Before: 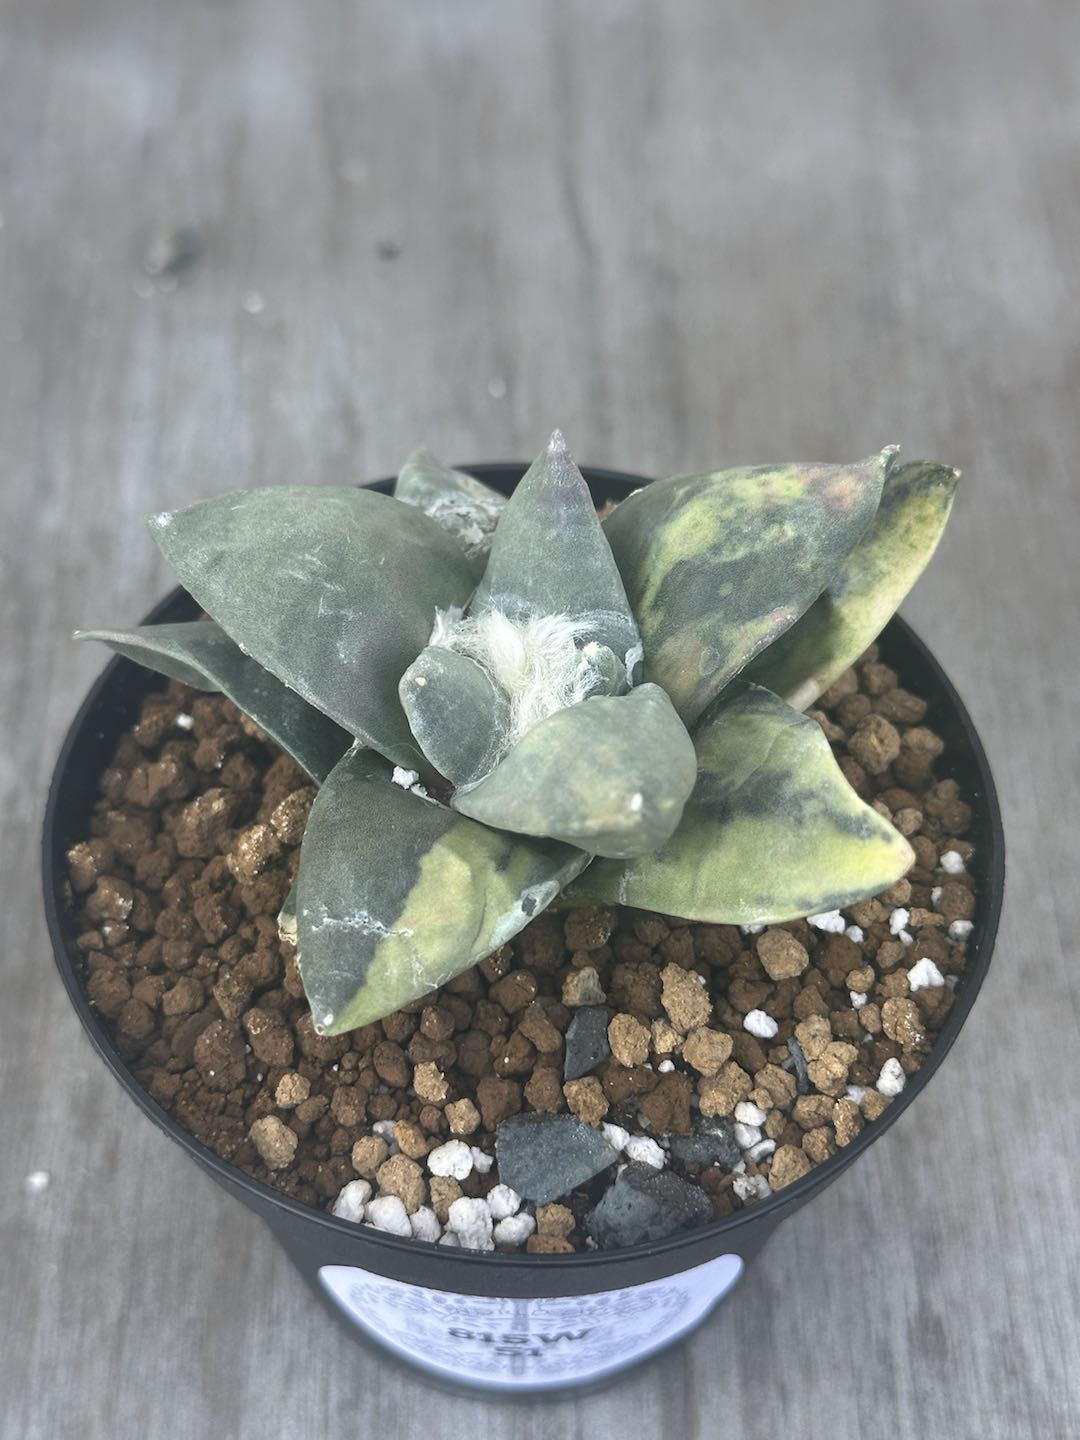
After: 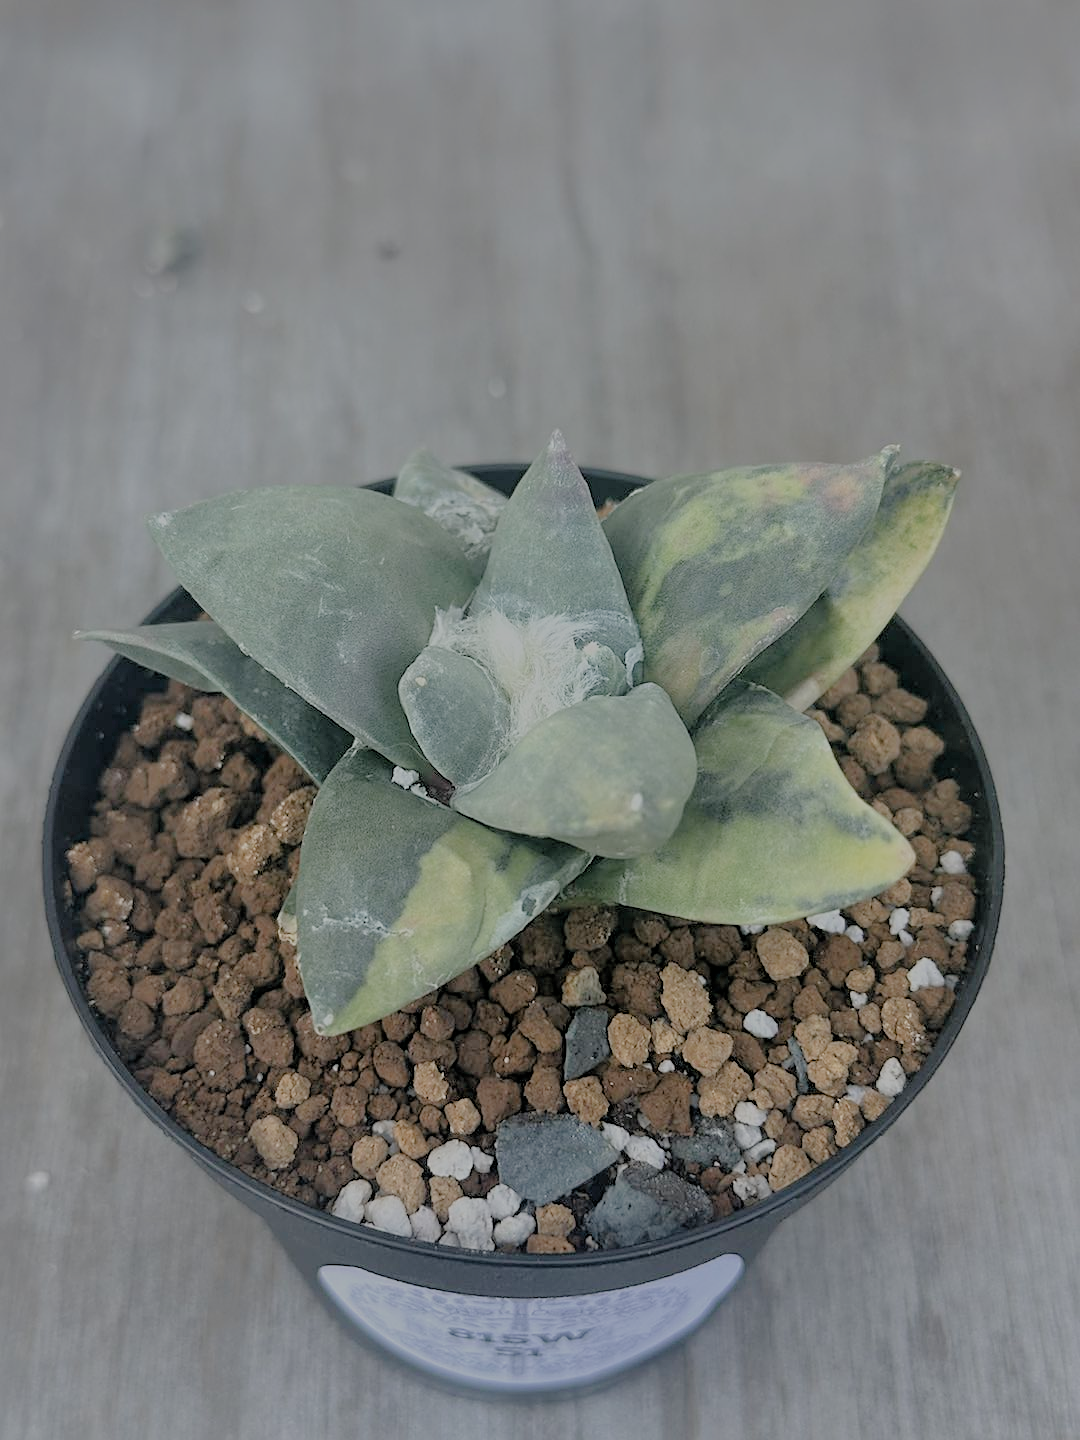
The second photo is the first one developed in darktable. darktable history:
exposure: black level correction 0.01, exposure 0.014 EV, compensate highlight preservation false
tone equalizer: on, module defaults
filmic rgb: black relative exposure -4.42 EV, white relative exposure 6.58 EV, hardness 1.85, contrast 0.5
sharpen: on, module defaults
